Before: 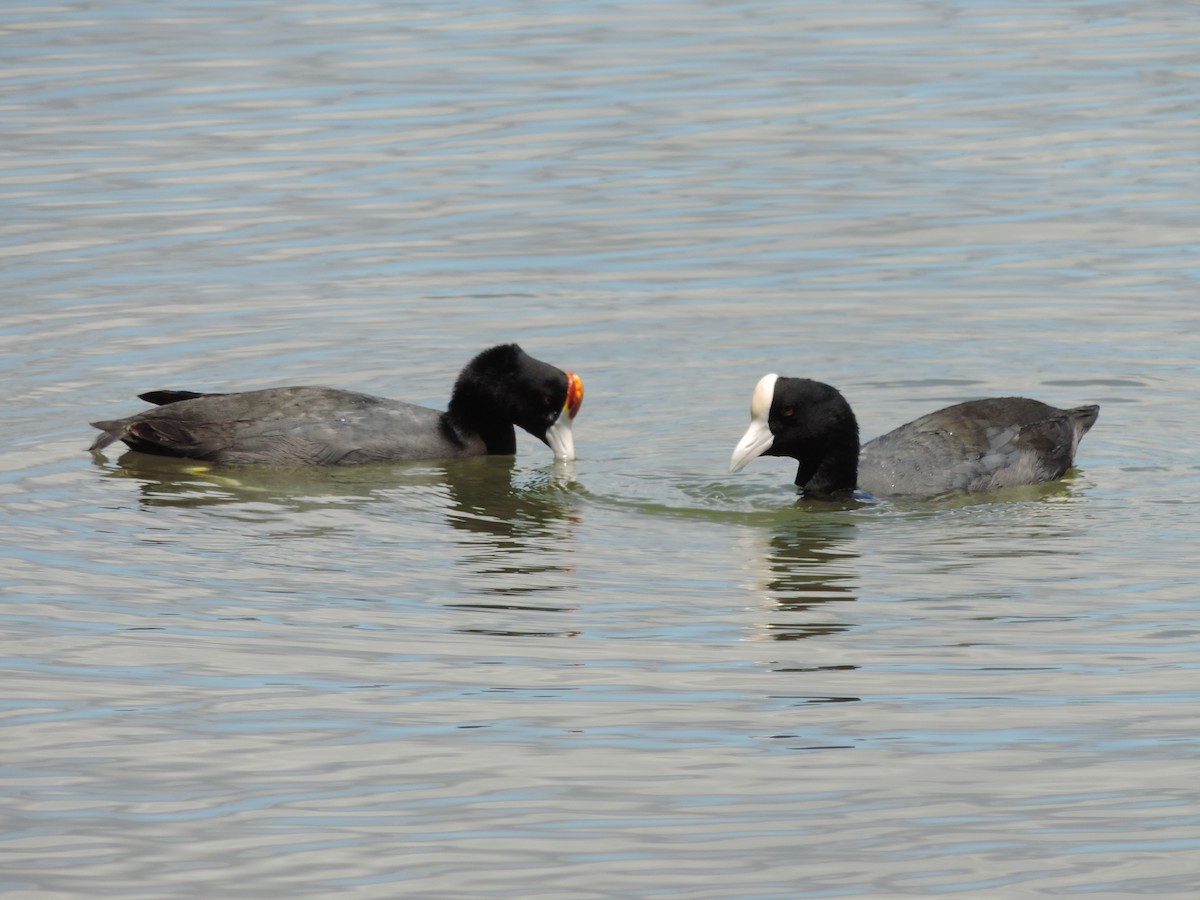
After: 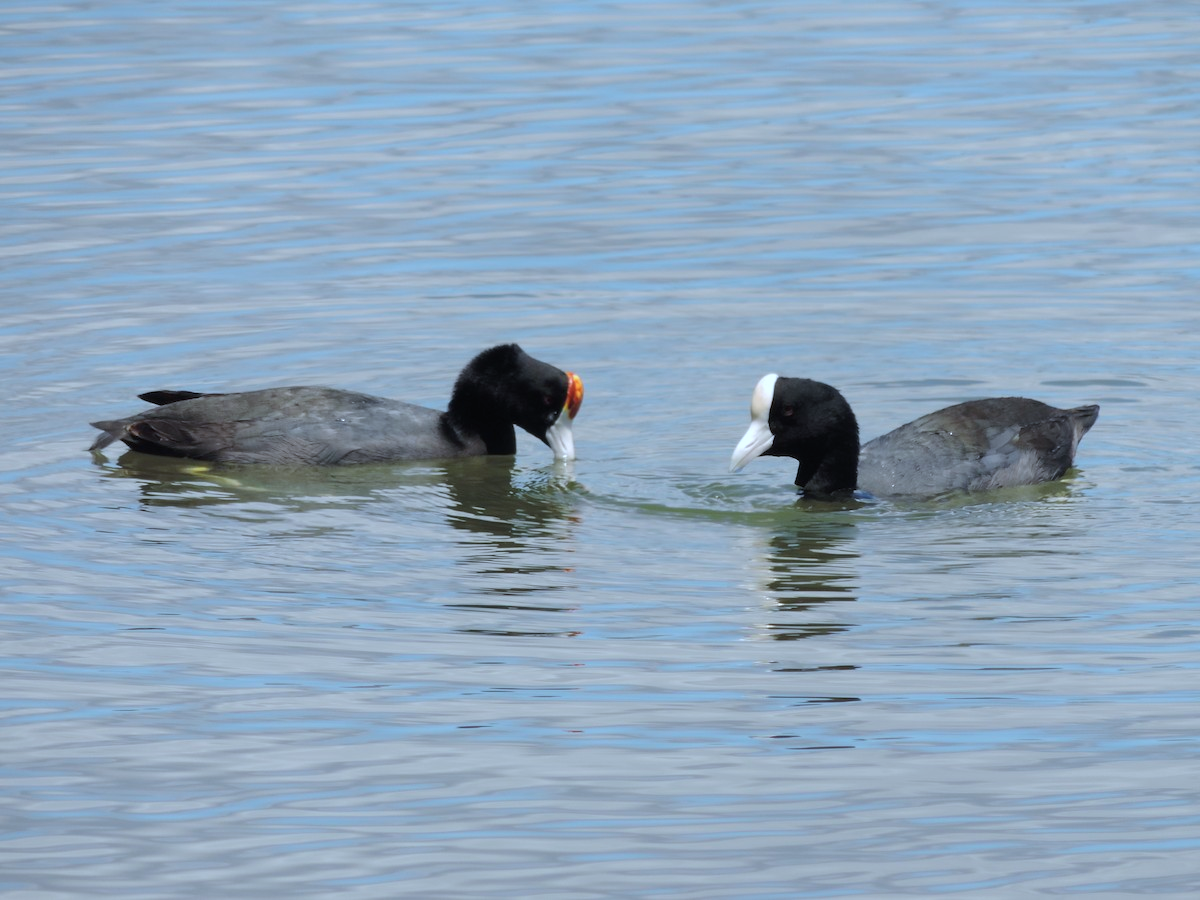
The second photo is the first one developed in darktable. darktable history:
color calibration: x 0.38, y 0.39, temperature 4086.04 K
